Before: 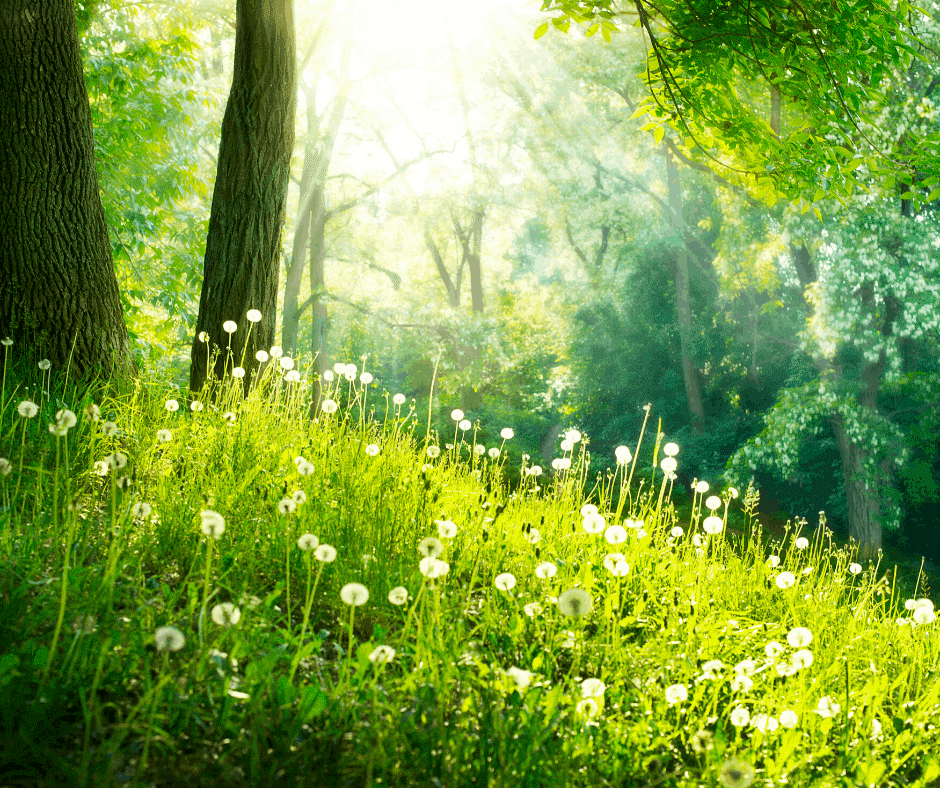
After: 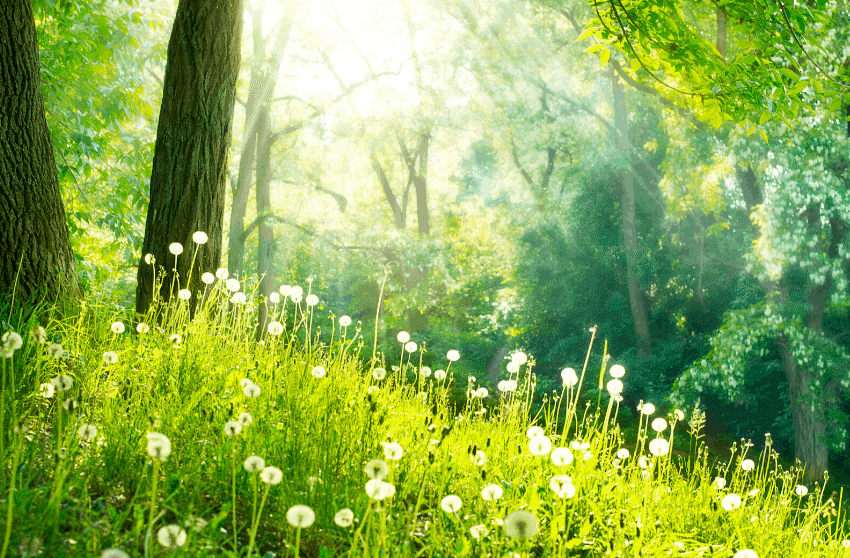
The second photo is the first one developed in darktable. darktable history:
crop: left 5.764%, top 10.021%, right 3.795%, bottom 19.055%
